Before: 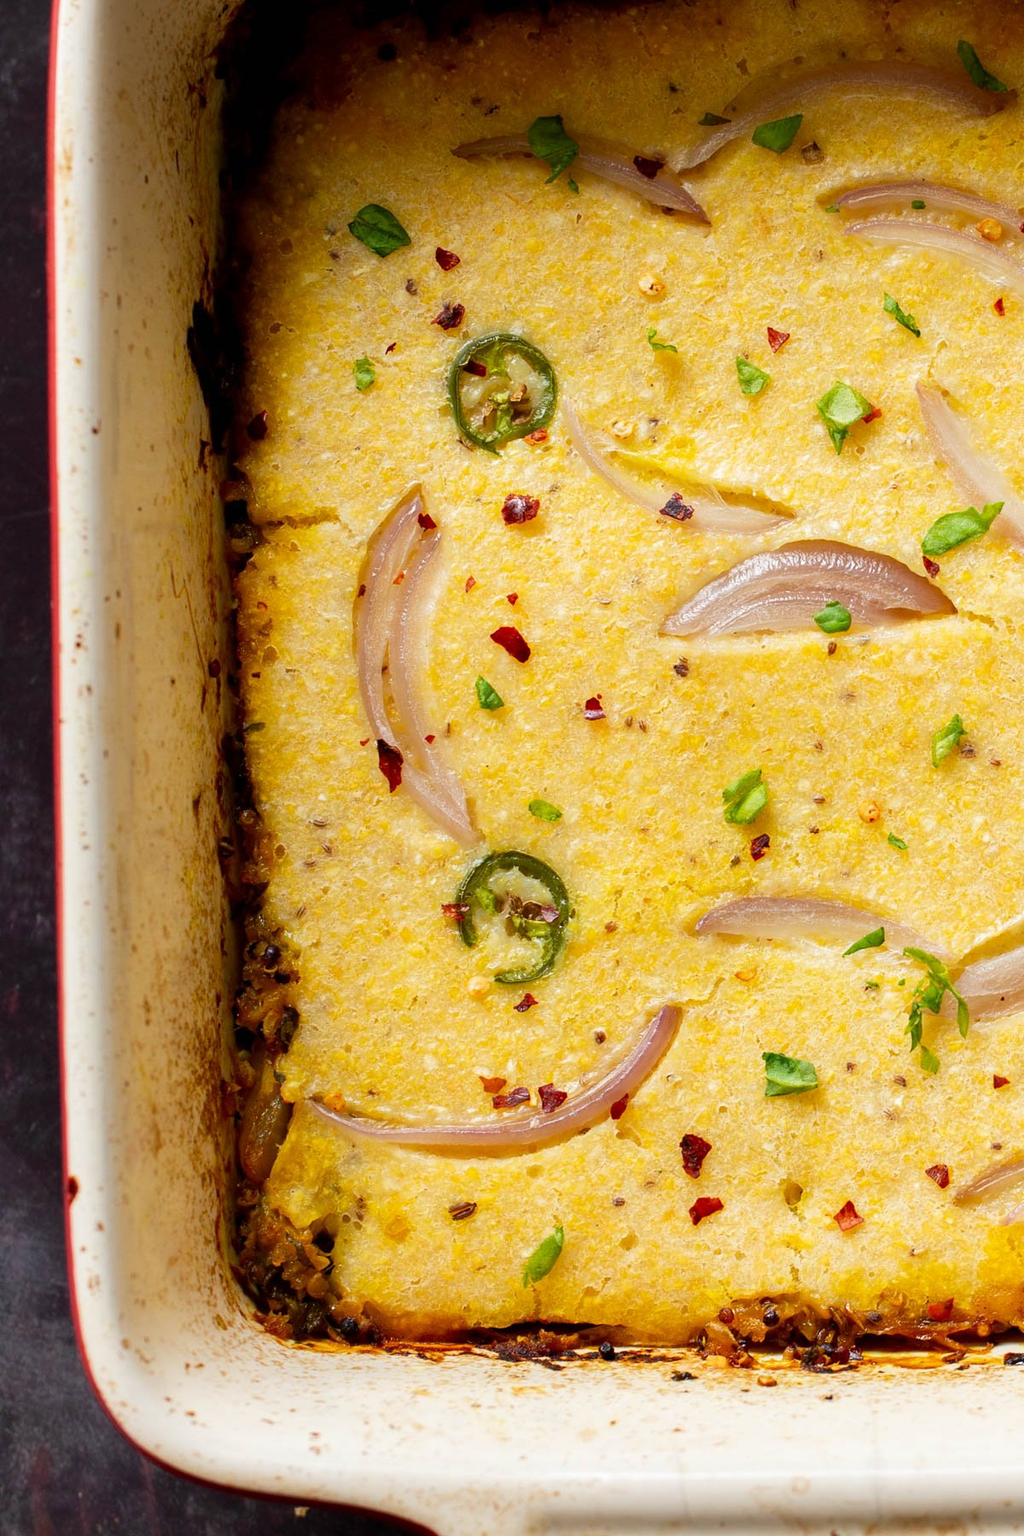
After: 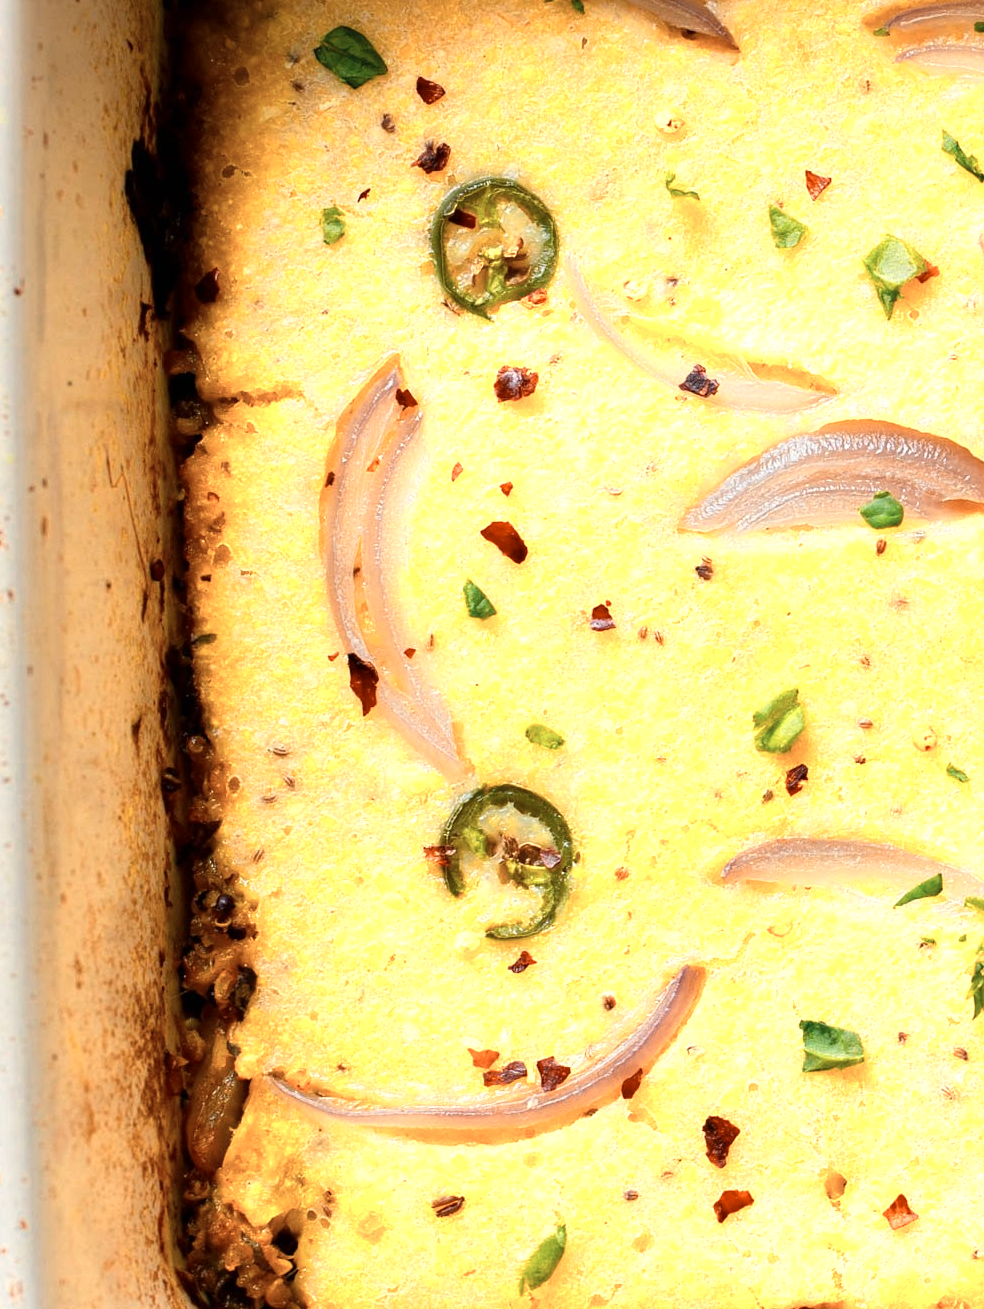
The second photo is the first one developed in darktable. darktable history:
color zones: curves: ch0 [(0.018, 0.548) (0.197, 0.654) (0.425, 0.447) (0.605, 0.658) (0.732, 0.579)]; ch1 [(0.105, 0.531) (0.224, 0.531) (0.386, 0.39) (0.618, 0.456) (0.732, 0.456) (0.956, 0.421)]; ch2 [(0.039, 0.583) (0.215, 0.465) (0.399, 0.544) (0.465, 0.548) (0.614, 0.447) (0.724, 0.43) (0.882, 0.623) (0.956, 0.632)]
tone equalizer: on, module defaults
crop: left 7.856%, top 11.836%, right 10.12%, bottom 15.387%
